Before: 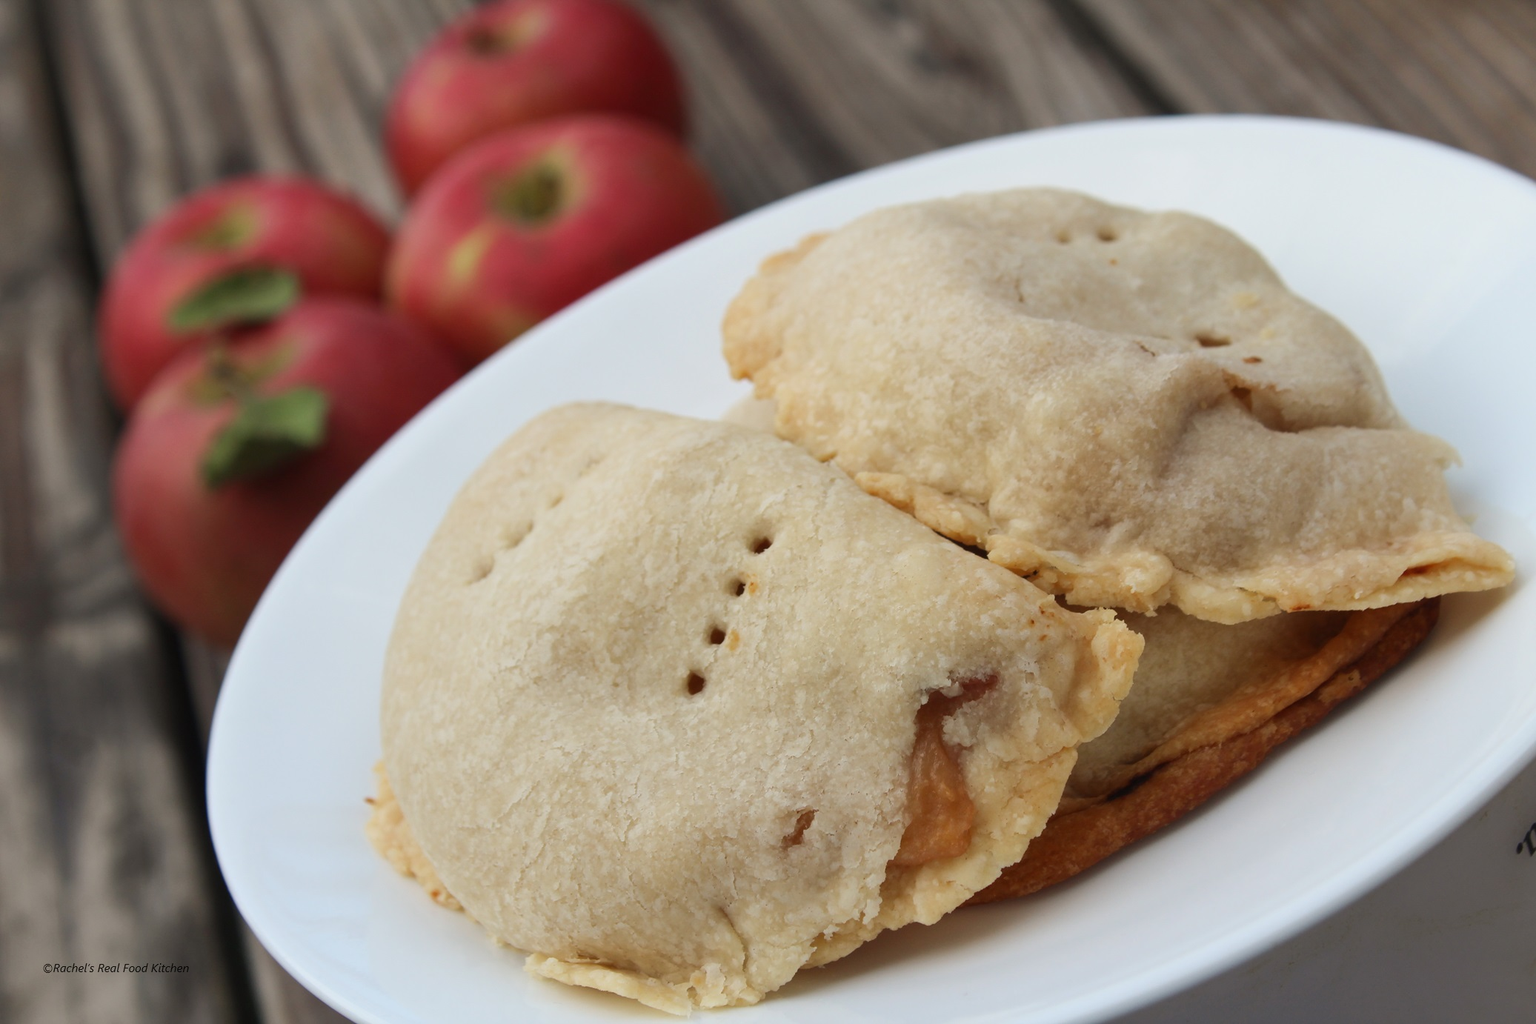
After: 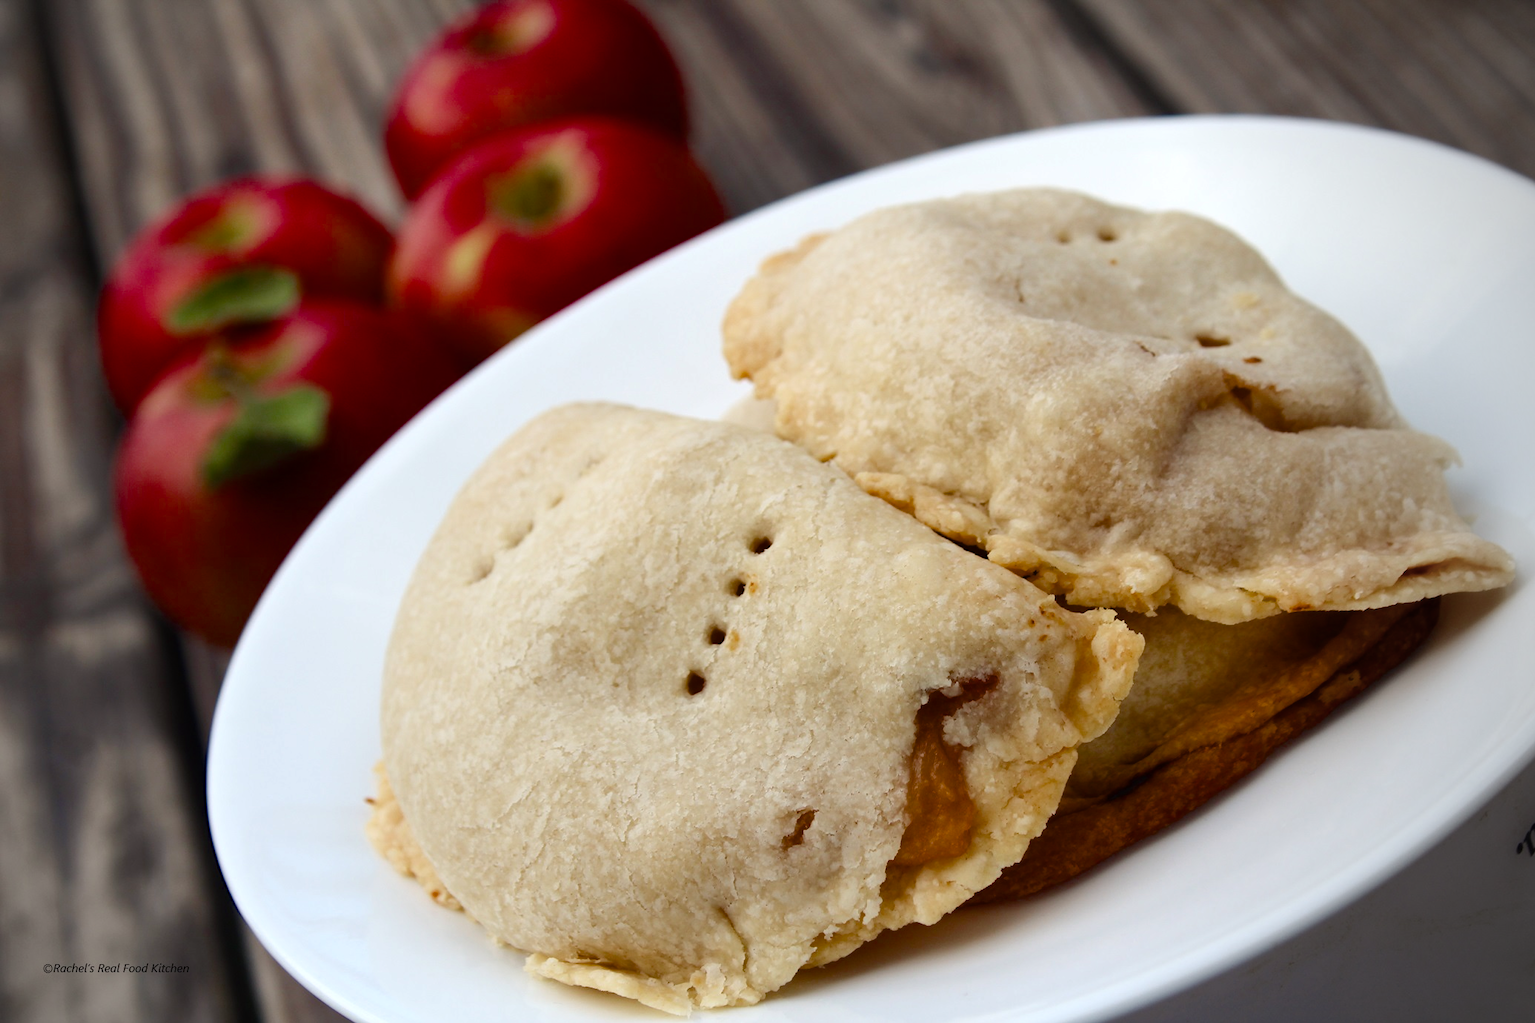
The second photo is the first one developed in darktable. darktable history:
vignetting: fall-off radius 45.1%, center (-0.123, -0.002), unbound false
color balance rgb: shadows lift › chroma 3.168%, shadows lift › hue 278.39°, highlights gain › chroma 0.118%, highlights gain › hue 332.19°, perceptual saturation grading › global saturation 20%, perceptual saturation grading › highlights -24.898%, perceptual saturation grading › shadows 25.627%, global vibrance 9.96%, contrast 14.88%, saturation formula JzAzBz (2021)
